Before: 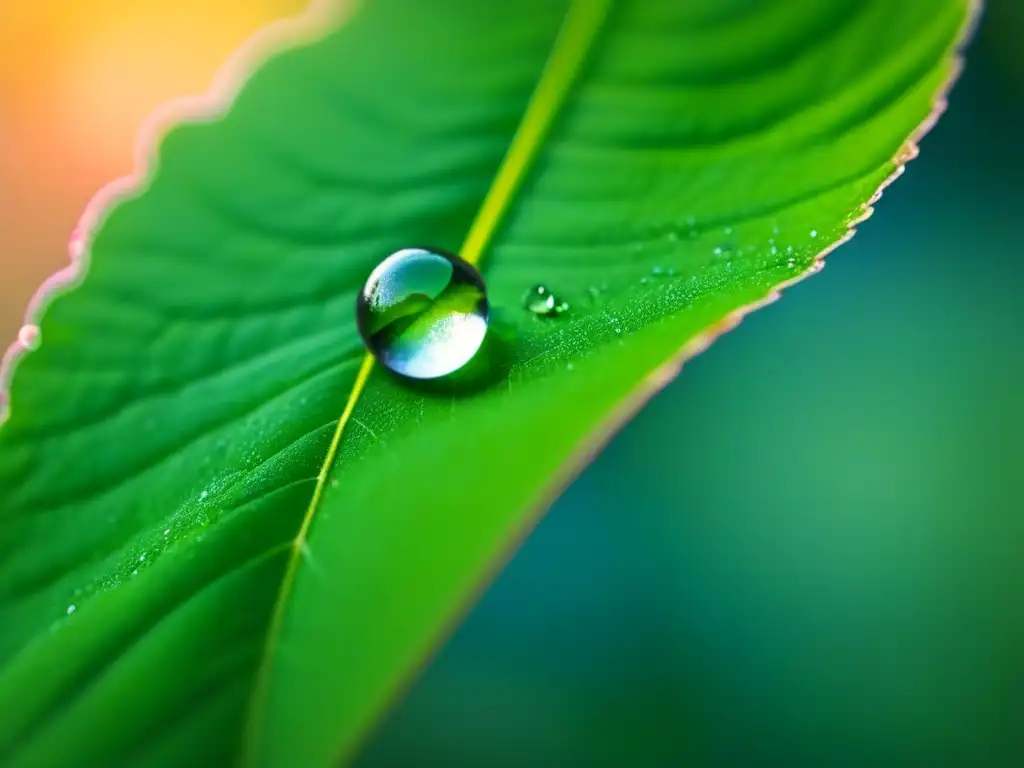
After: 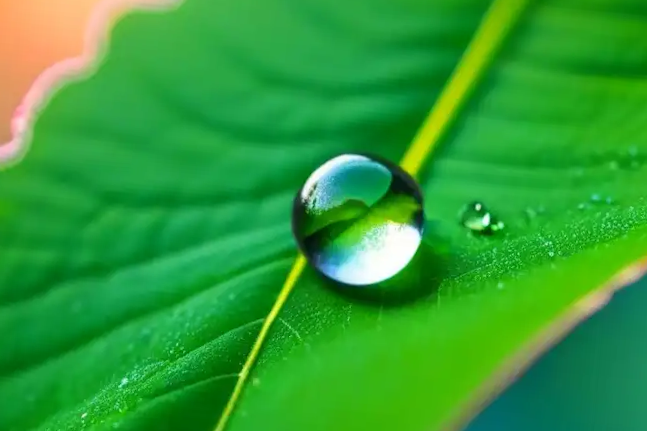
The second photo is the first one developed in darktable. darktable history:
color zones: mix -62.47%
crop and rotate: angle -4.99°, left 2.122%, top 6.945%, right 27.566%, bottom 30.519%
